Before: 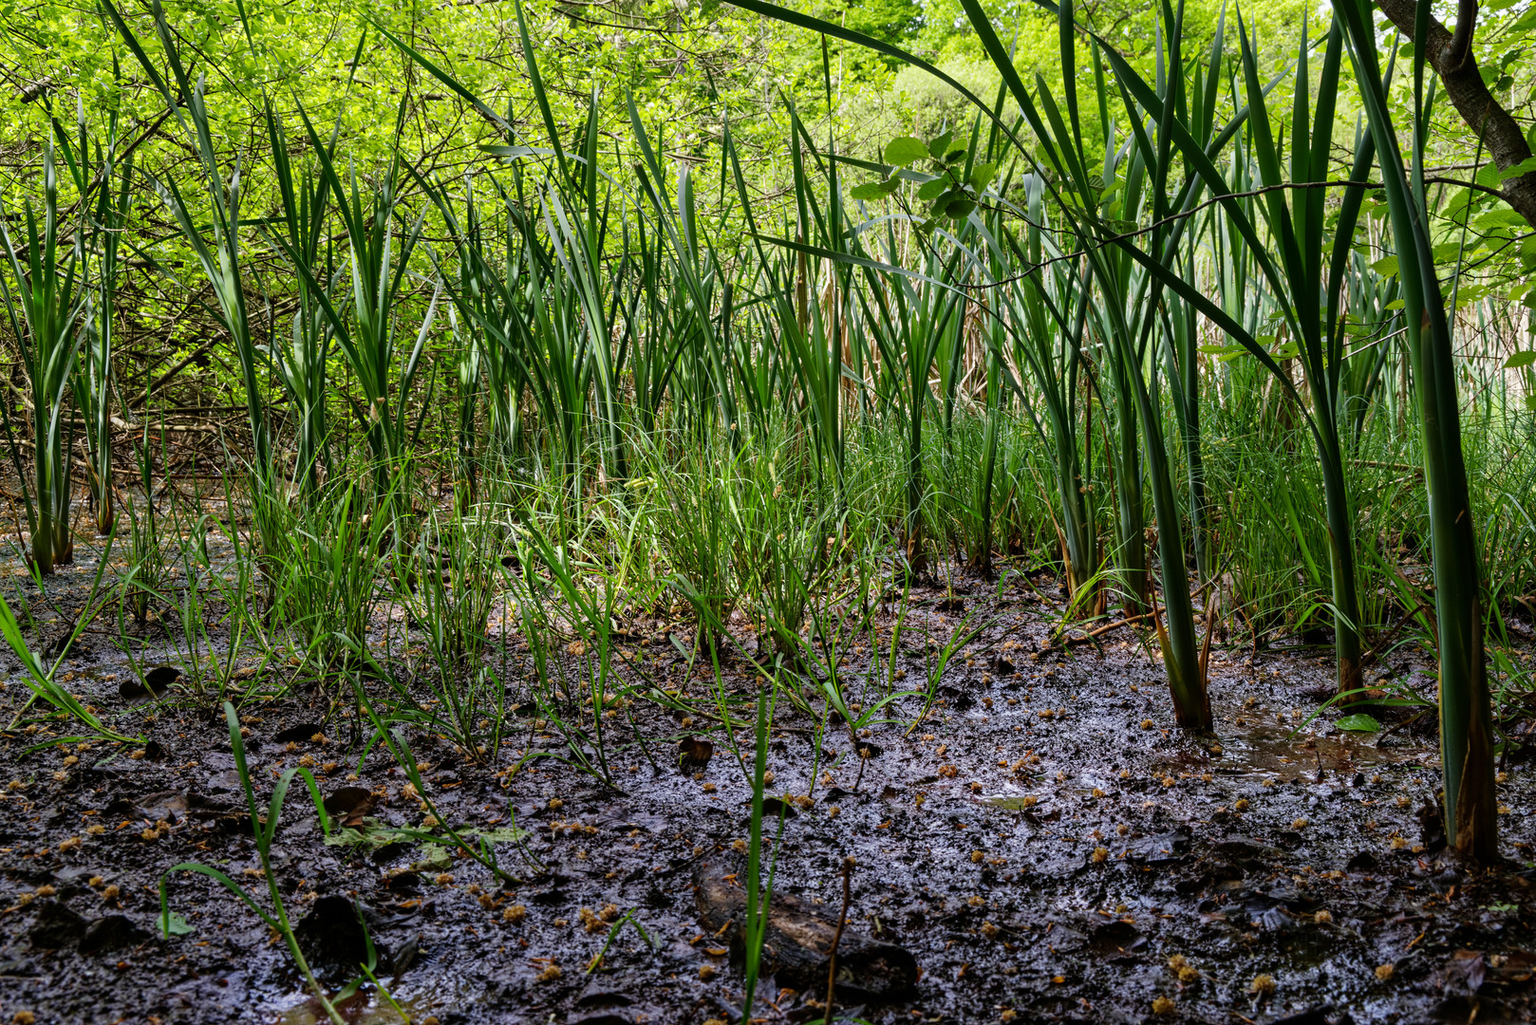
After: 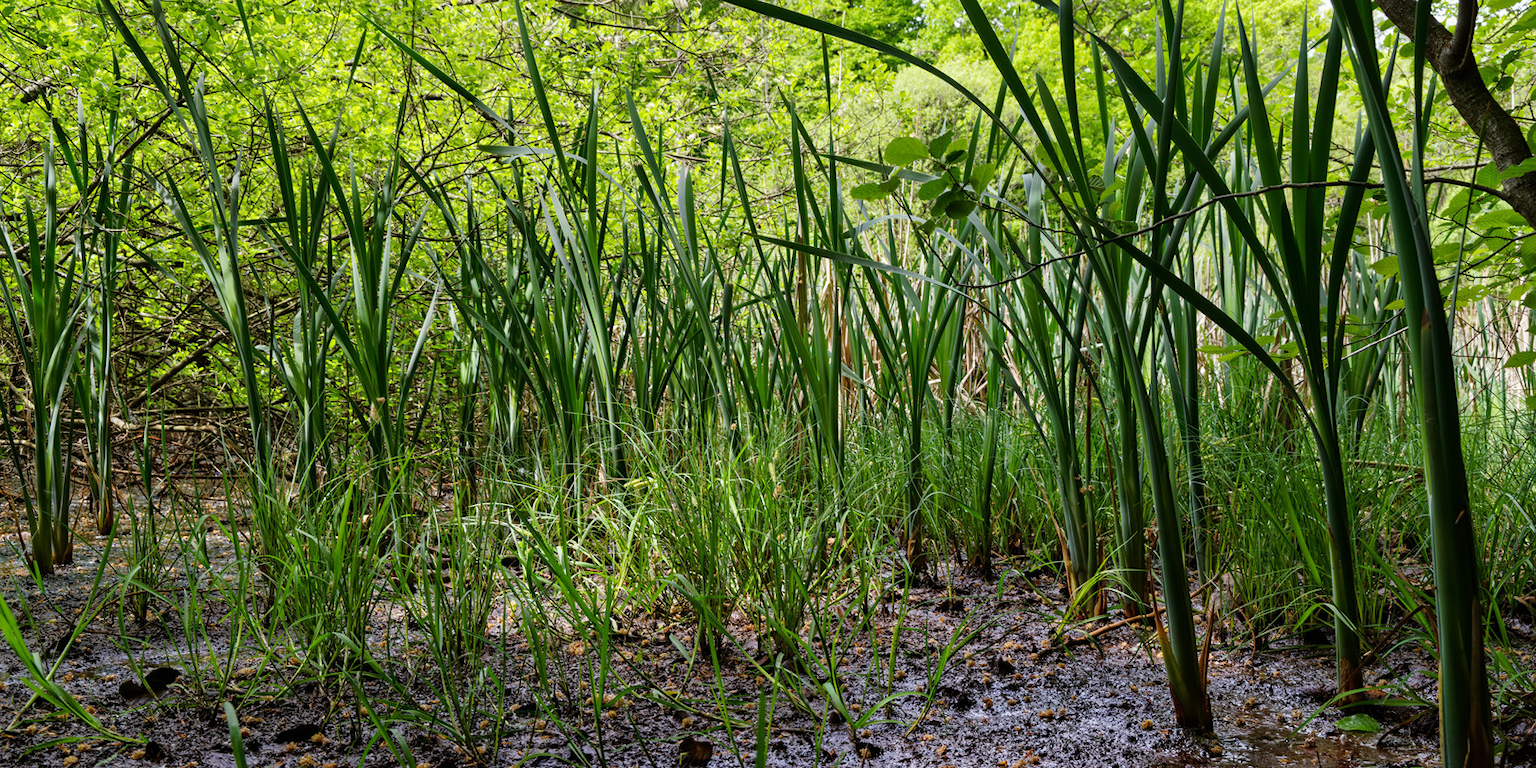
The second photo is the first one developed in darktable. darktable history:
crop: bottom 24.984%
